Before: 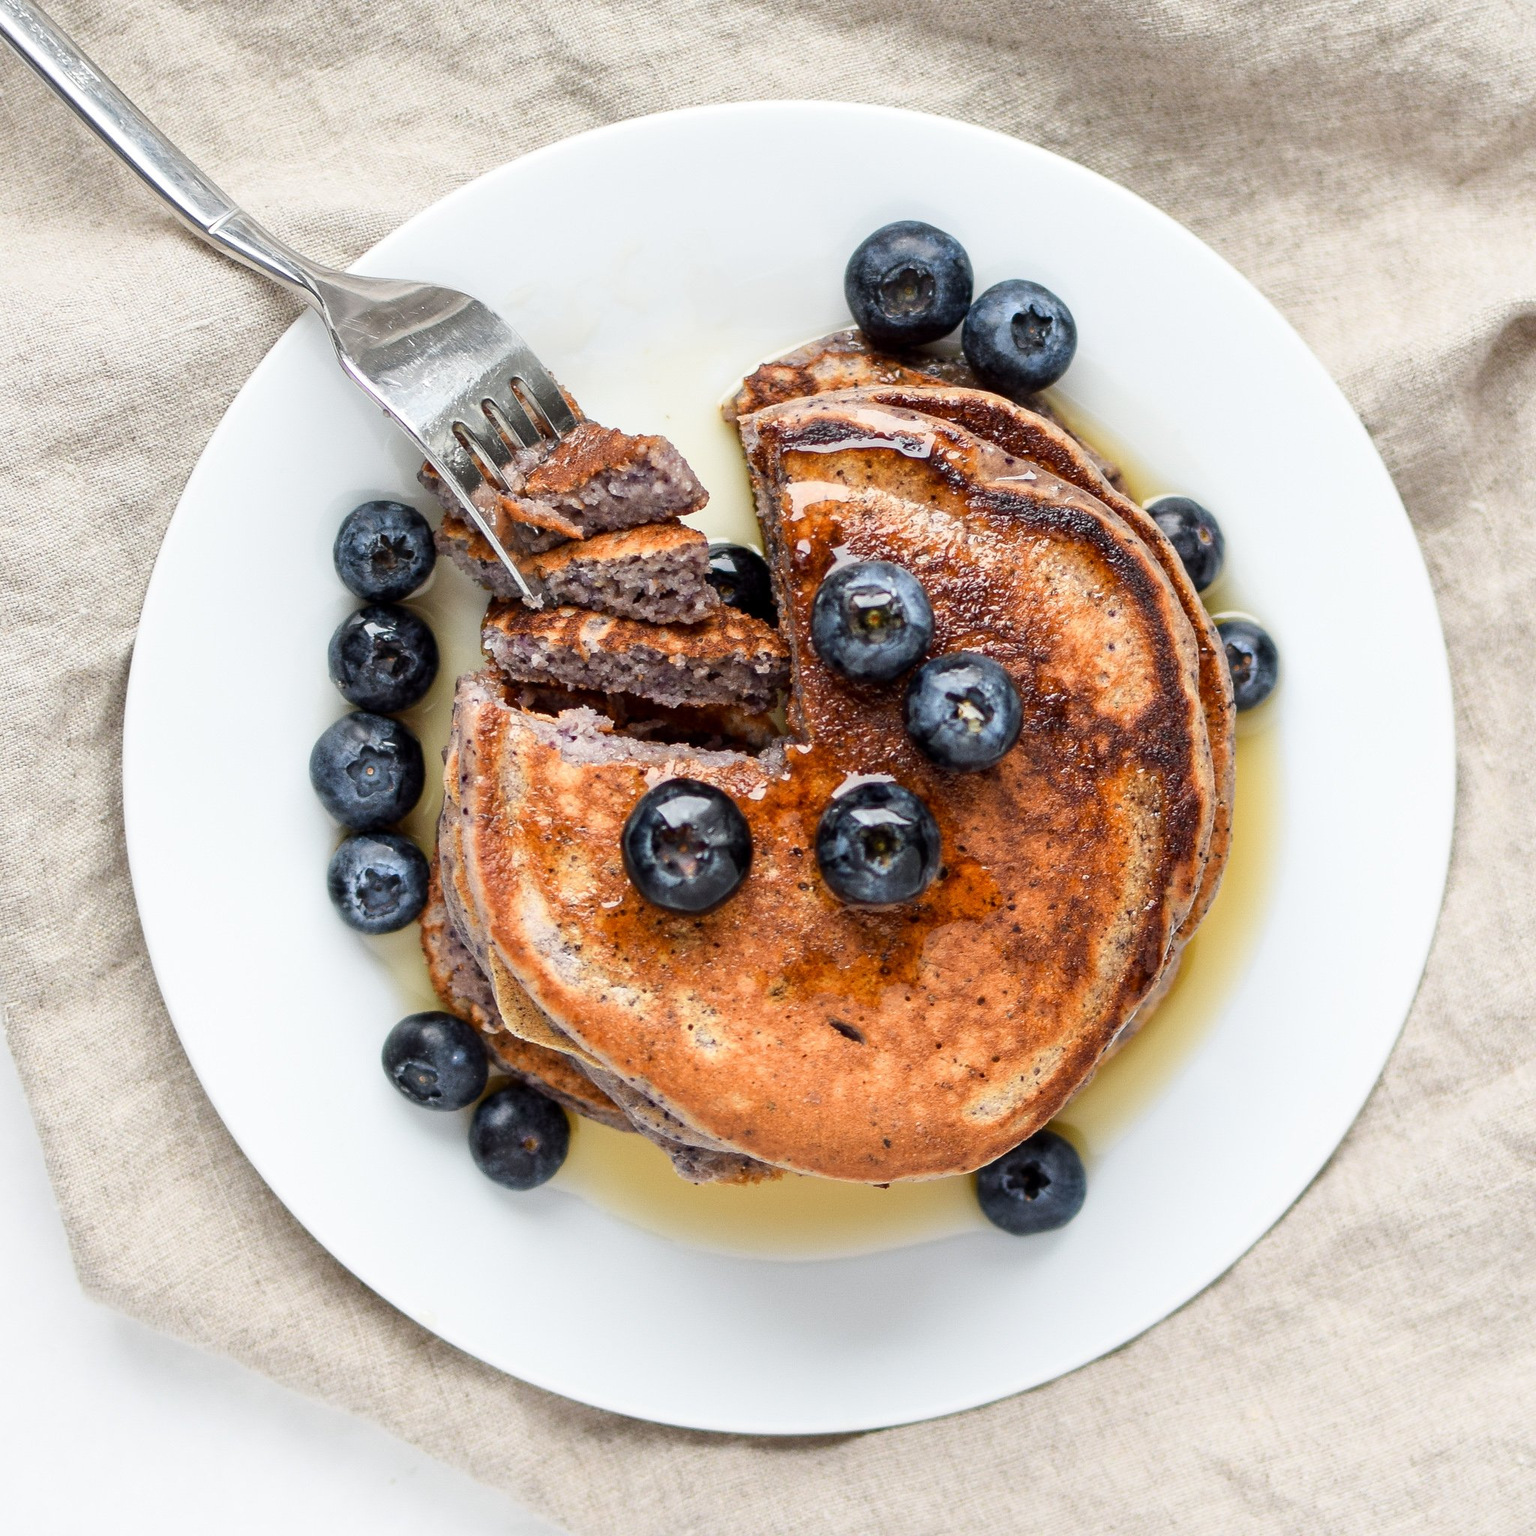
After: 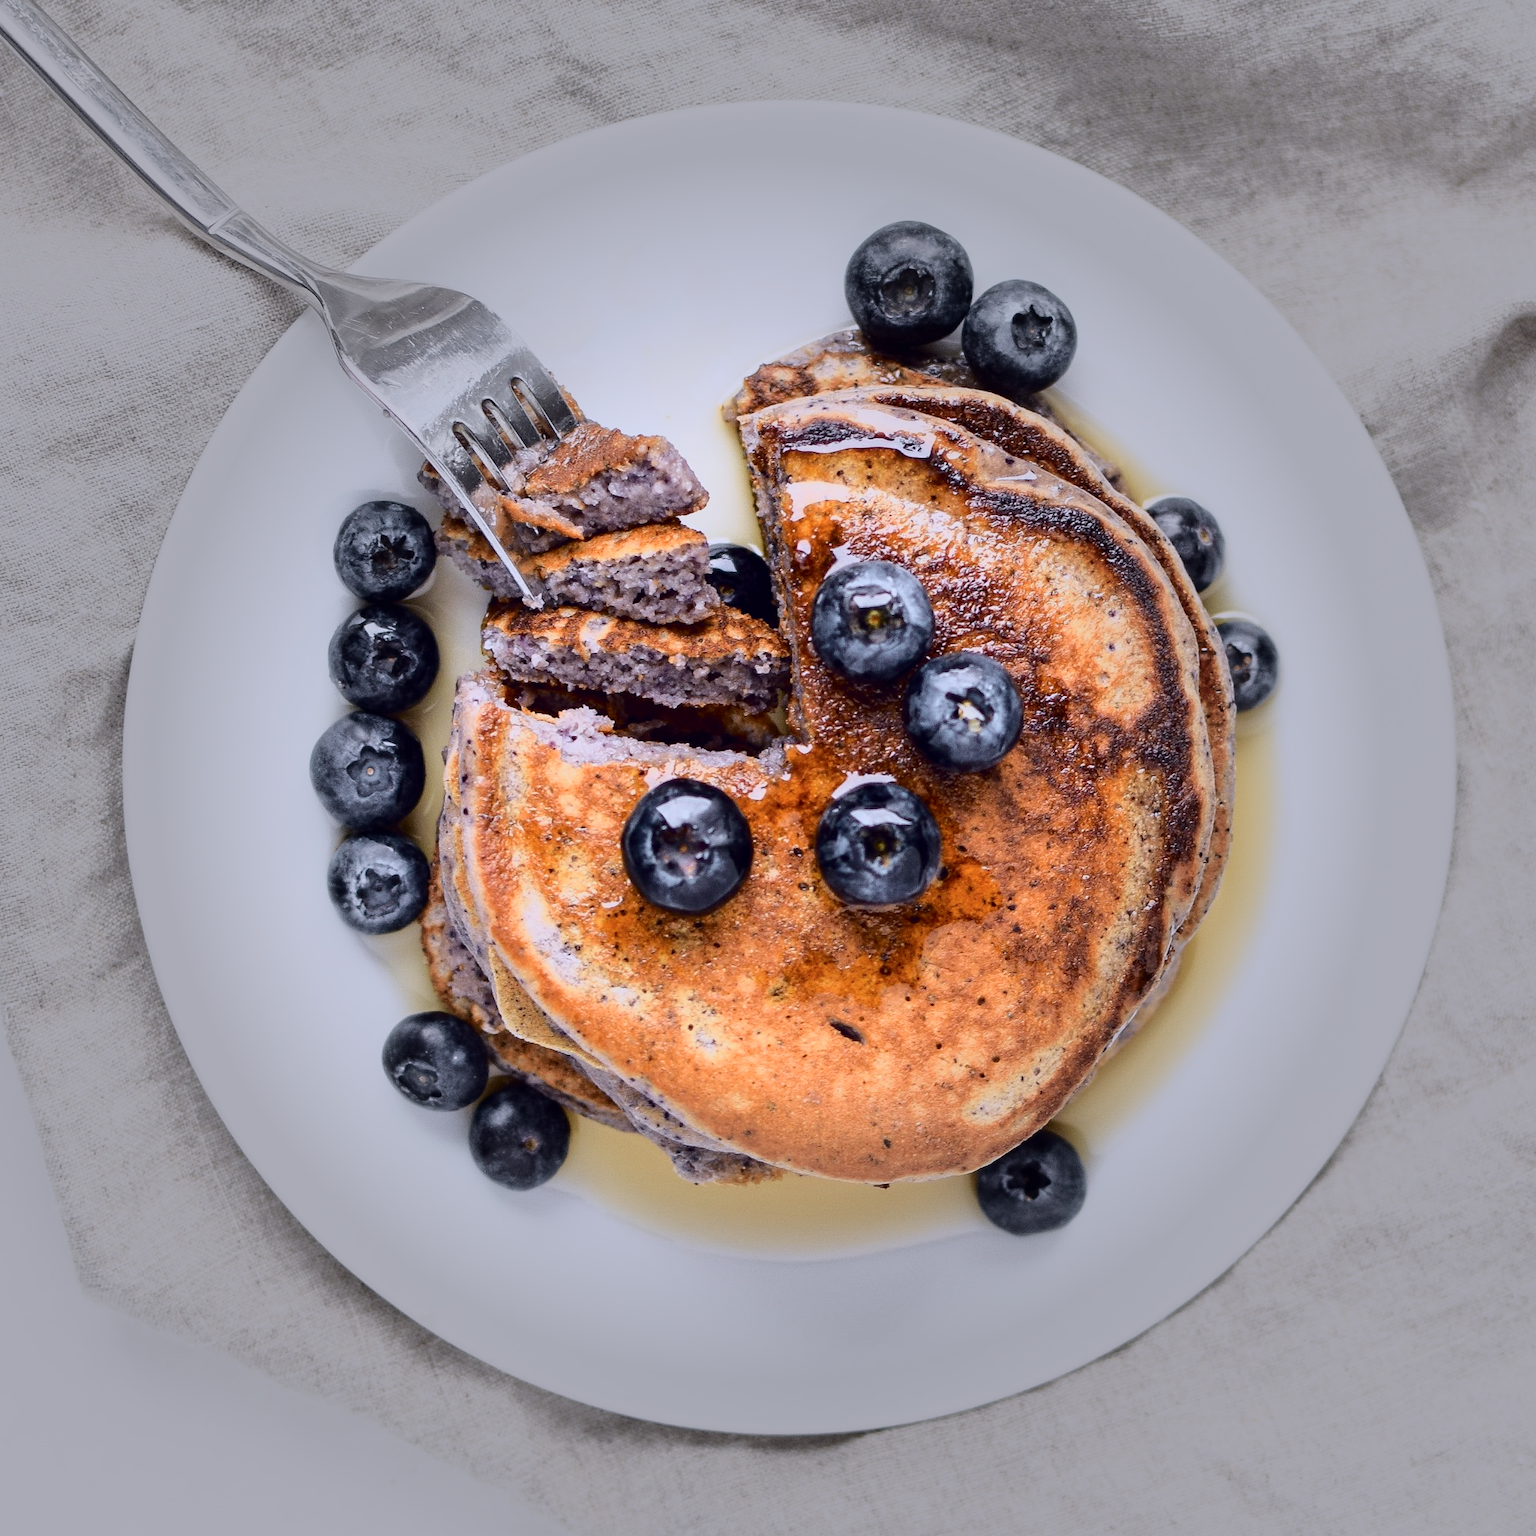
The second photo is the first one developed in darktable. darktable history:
color calibration: illuminant as shot in camera, x 0.358, y 0.373, temperature 4628.91 K
tone curve: curves: ch0 [(0.003, 0.003) (0.104, 0.069) (0.236, 0.218) (0.401, 0.443) (0.495, 0.55) (0.625, 0.67) (0.819, 0.841) (0.96, 0.899)]; ch1 [(0, 0) (0.161, 0.092) (0.37, 0.302) (0.424, 0.402) (0.45, 0.466) (0.495, 0.506) (0.573, 0.571) (0.638, 0.641) (0.751, 0.741) (1, 1)]; ch2 [(0, 0) (0.352, 0.403) (0.466, 0.443) (0.524, 0.501) (0.56, 0.556) (1, 1)], color space Lab, independent channels, preserve colors none
vignetting: fall-off start 40%, fall-off radius 40%
